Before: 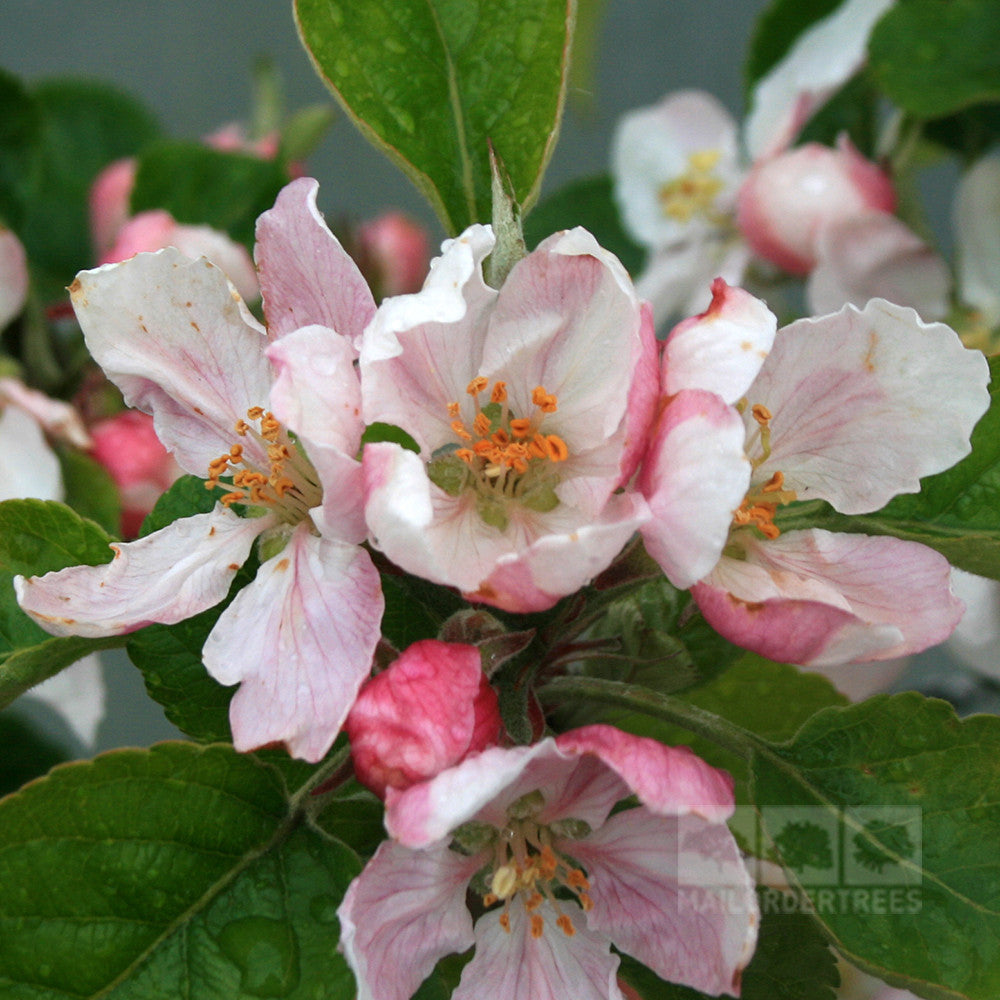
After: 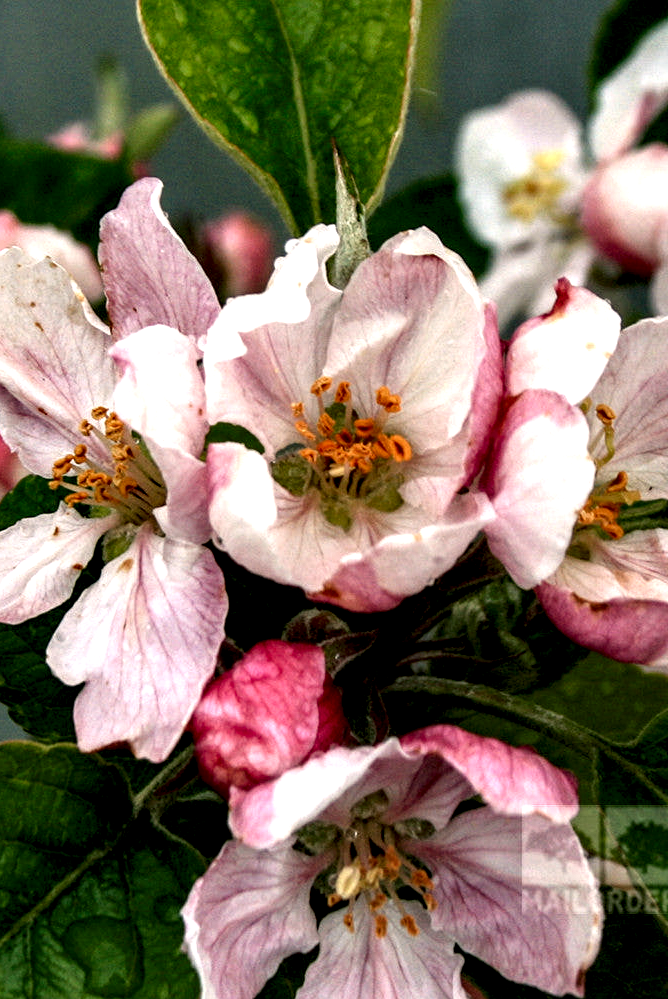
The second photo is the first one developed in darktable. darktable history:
color balance rgb: highlights gain › chroma 3.051%, highlights gain › hue 54.27°, perceptual saturation grading › global saturation 0.903%, perceptual saturation grading › mid-tones 11.492%, global vibrance 20%
crop and rotate: left 15.692%, right 17.476%
local contrast: shadows 191%, detail 223%
